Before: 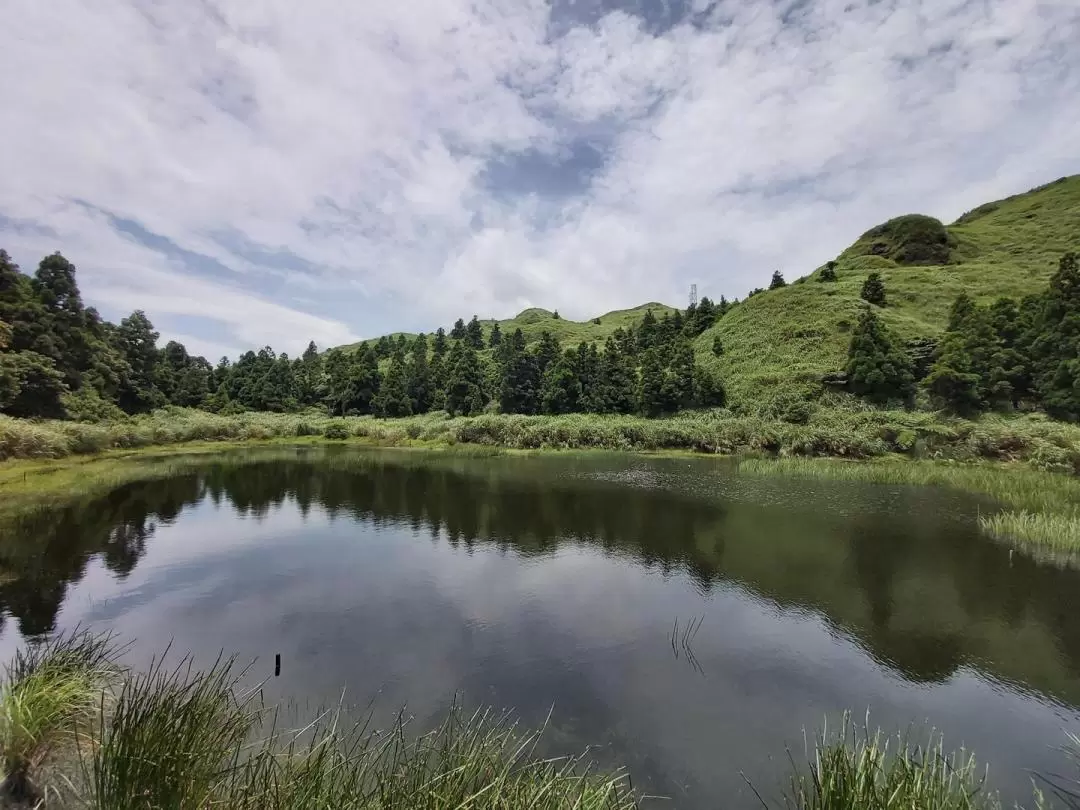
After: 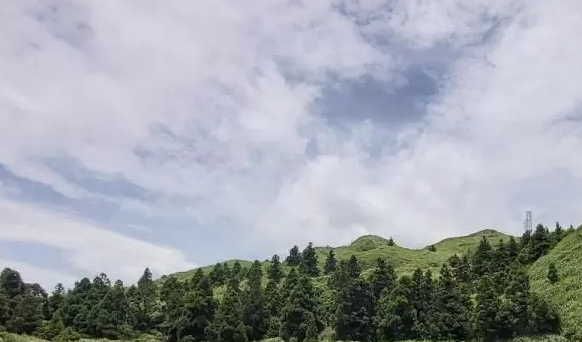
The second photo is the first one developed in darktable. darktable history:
white balance: emerald 1
crop: left 15.306%, top 9.065%, right 30.789%, bottom 48.638%
